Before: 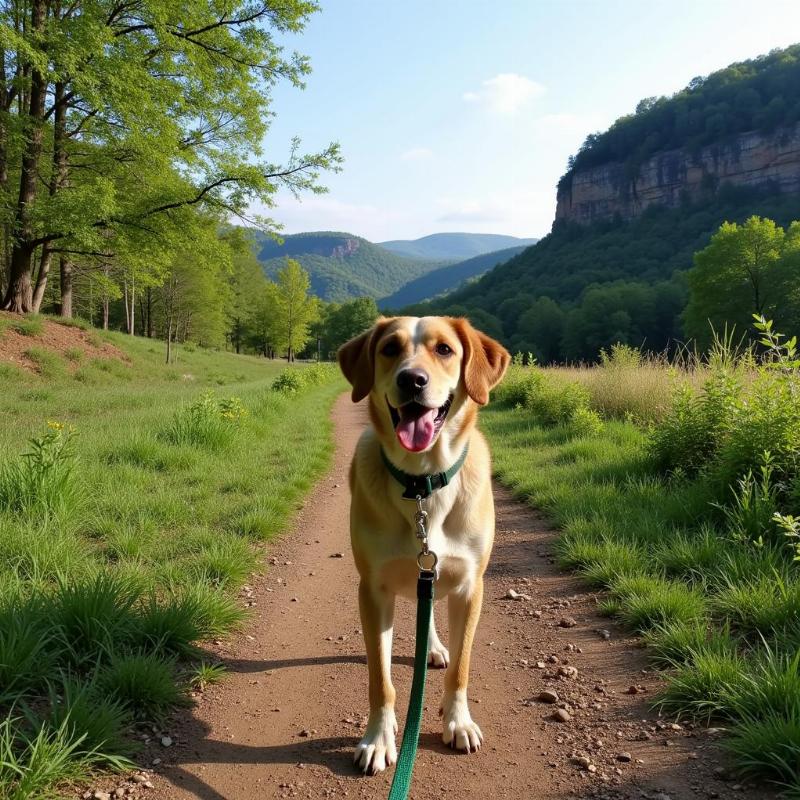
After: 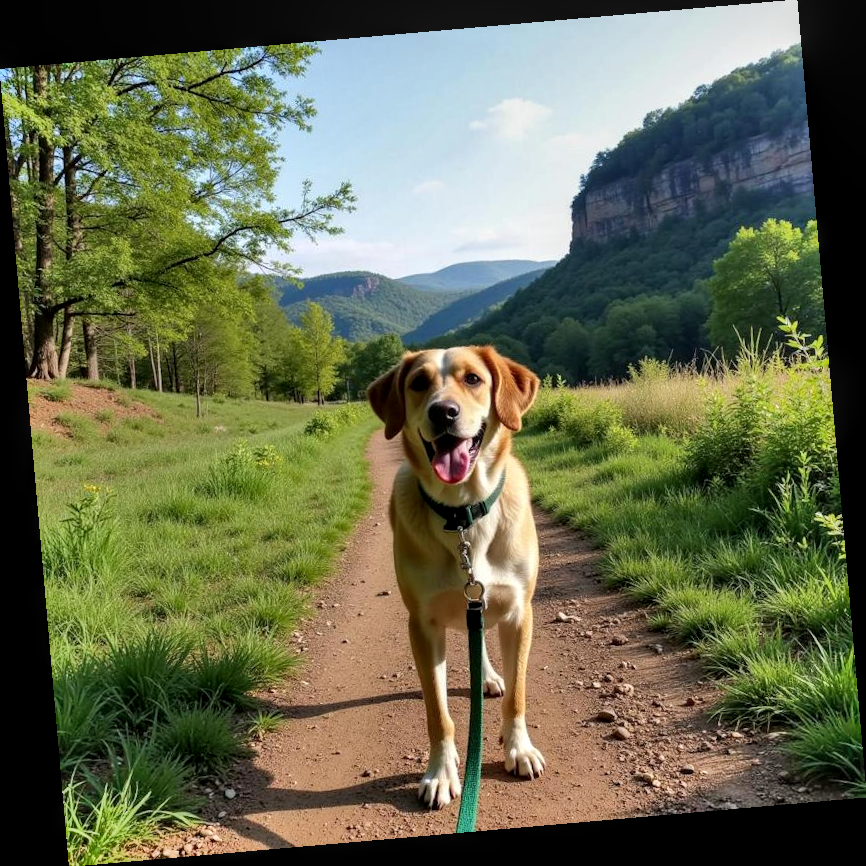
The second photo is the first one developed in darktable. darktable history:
rotate and perspective: rotation -4.98°, automatic cropping off
shadows and highlights: soften with gaussian
color zones: mix -62.47%
local contrast: detail 130%
